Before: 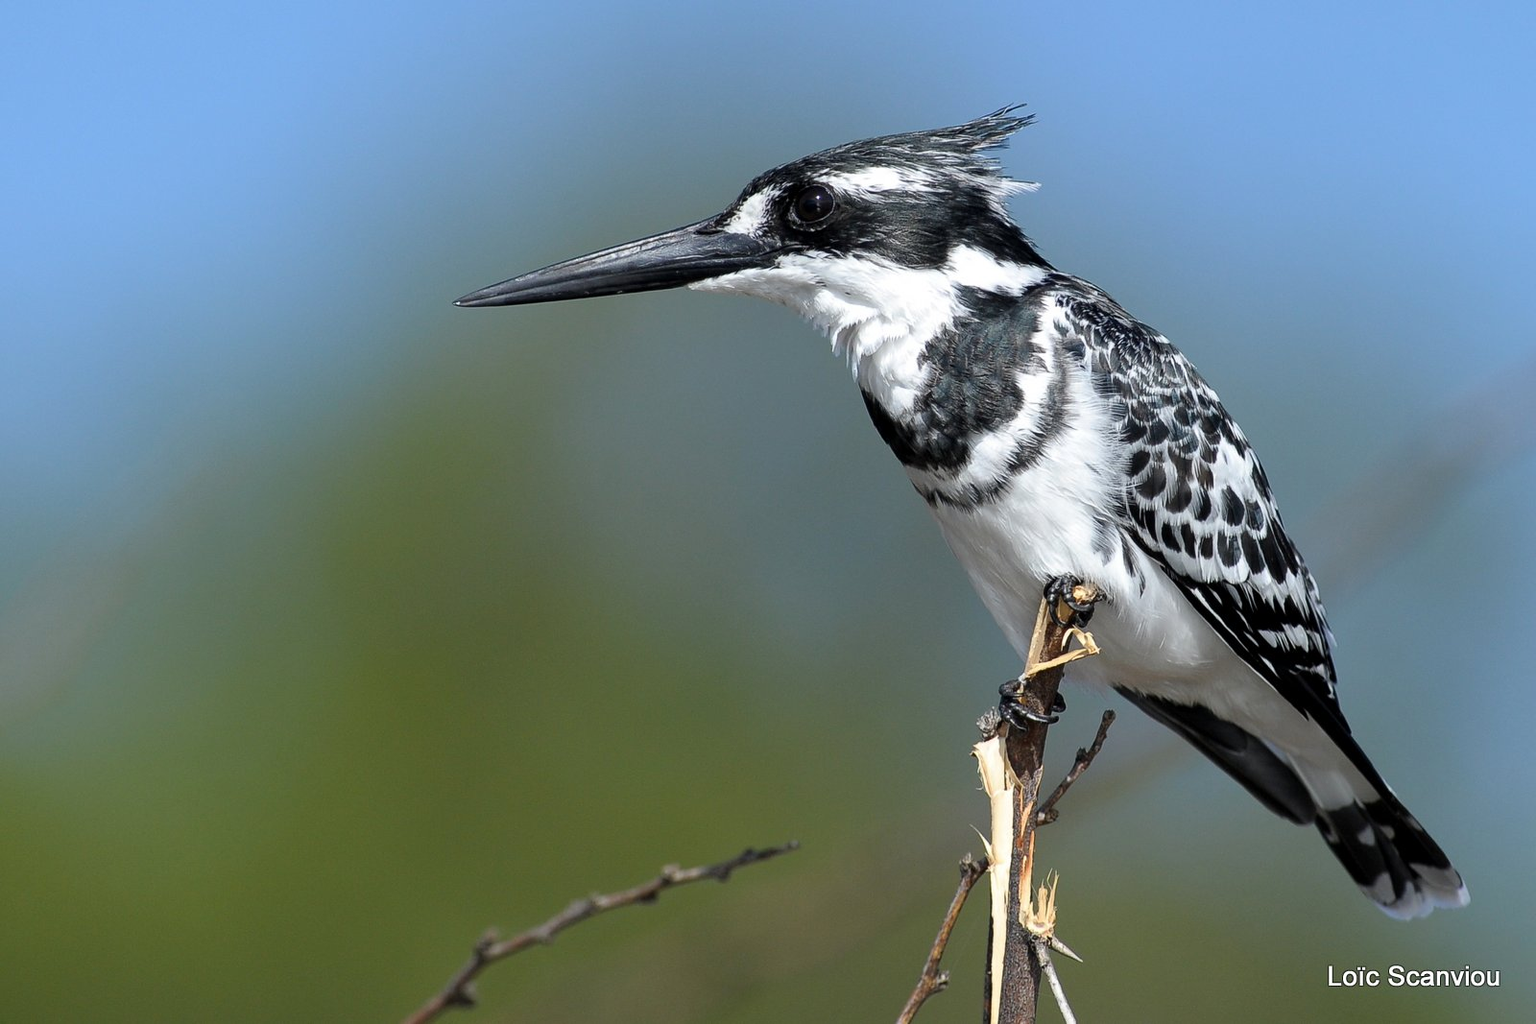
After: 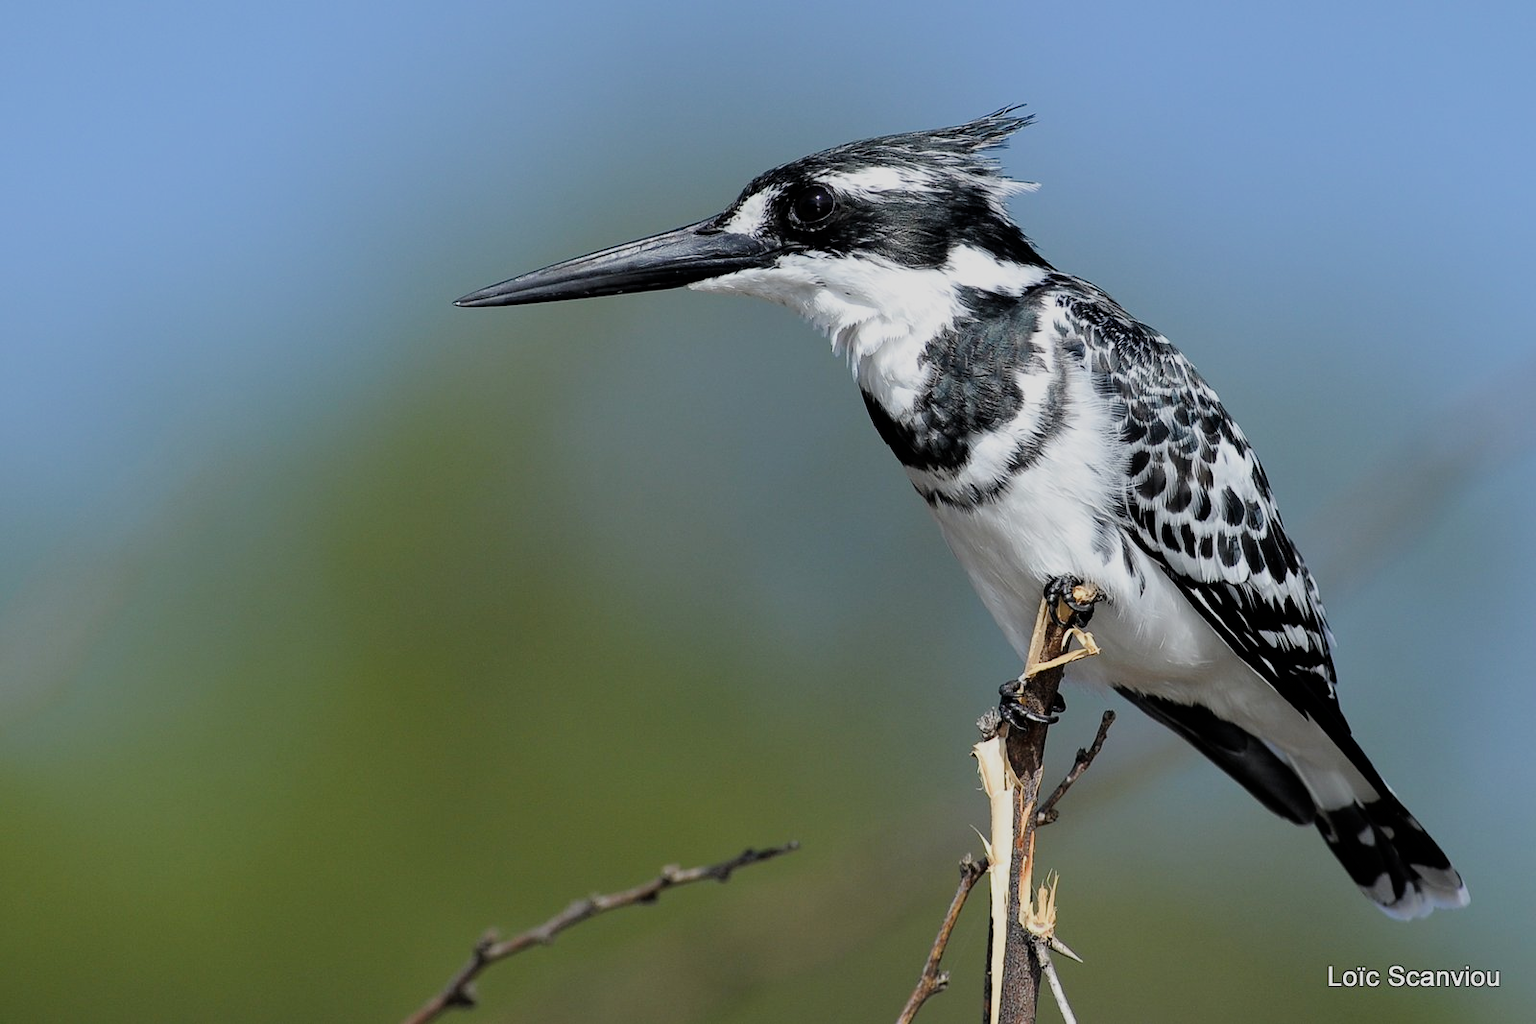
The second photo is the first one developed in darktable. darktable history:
filmic rgb: black relative exposure -7.96 EV, white relative exposure 4.04 EV, hardness 4.16, iterations of high-quality reconstruction 0
